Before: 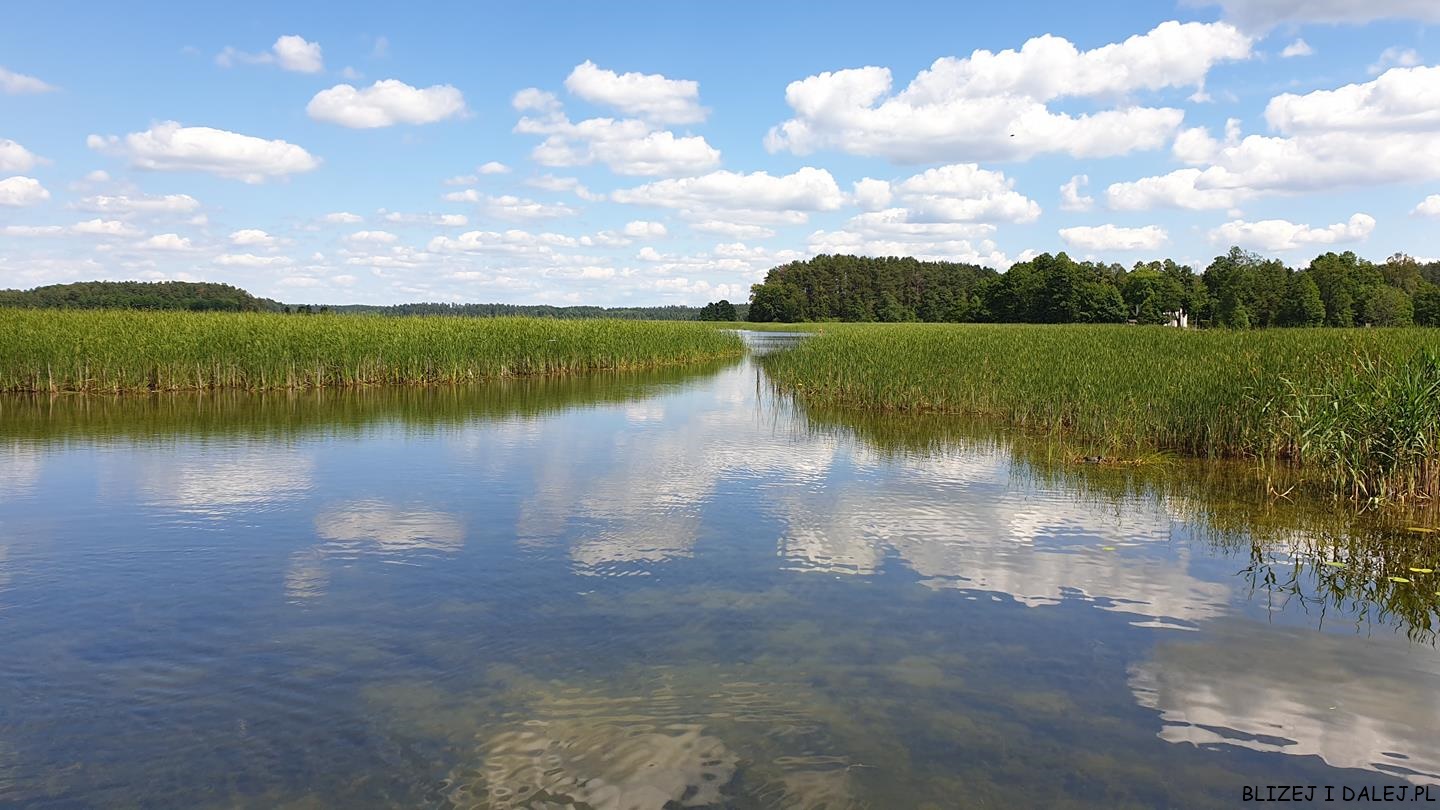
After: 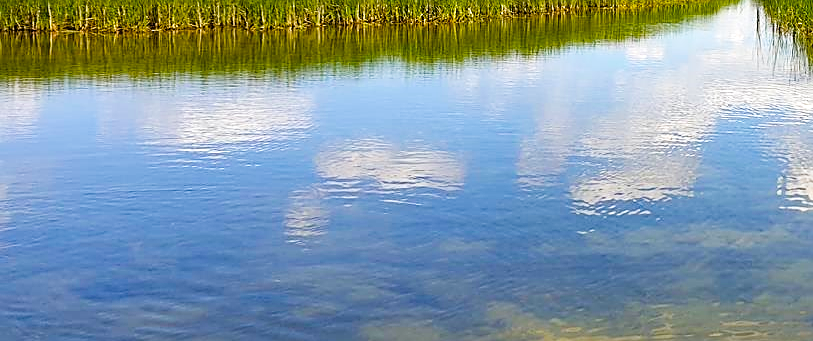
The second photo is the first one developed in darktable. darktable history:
tone curve: curves: ch0 [(0, 0) (0.004, 0.001) (0.133, 0.151) (0.325, 0.399) (0.475, 0.579) (0.832, 0.902) (1, 1)], preserve colors none
crop: top 44.672%, right 43.484%, bottom 13.221%
color balance rgb: perceptual saturation grading › global saturation 49.394%, global vibrance 25.031%, contrast 20.178%
sharpen: amount 0.6
contrast brightness saturation: saturation -0.023
